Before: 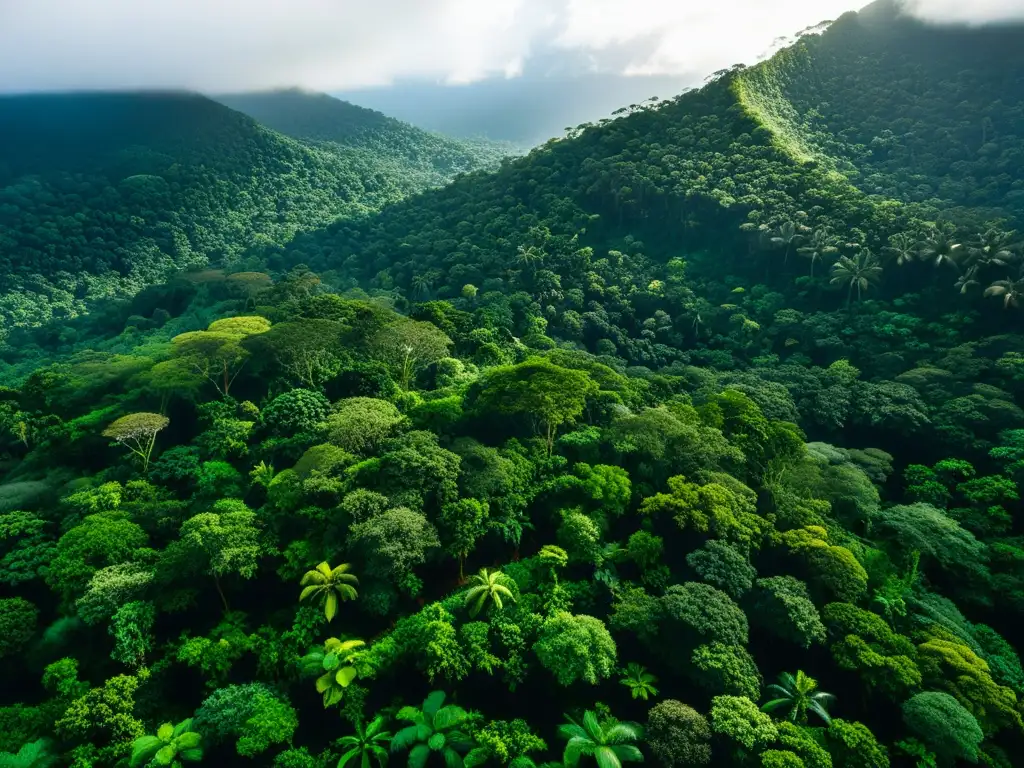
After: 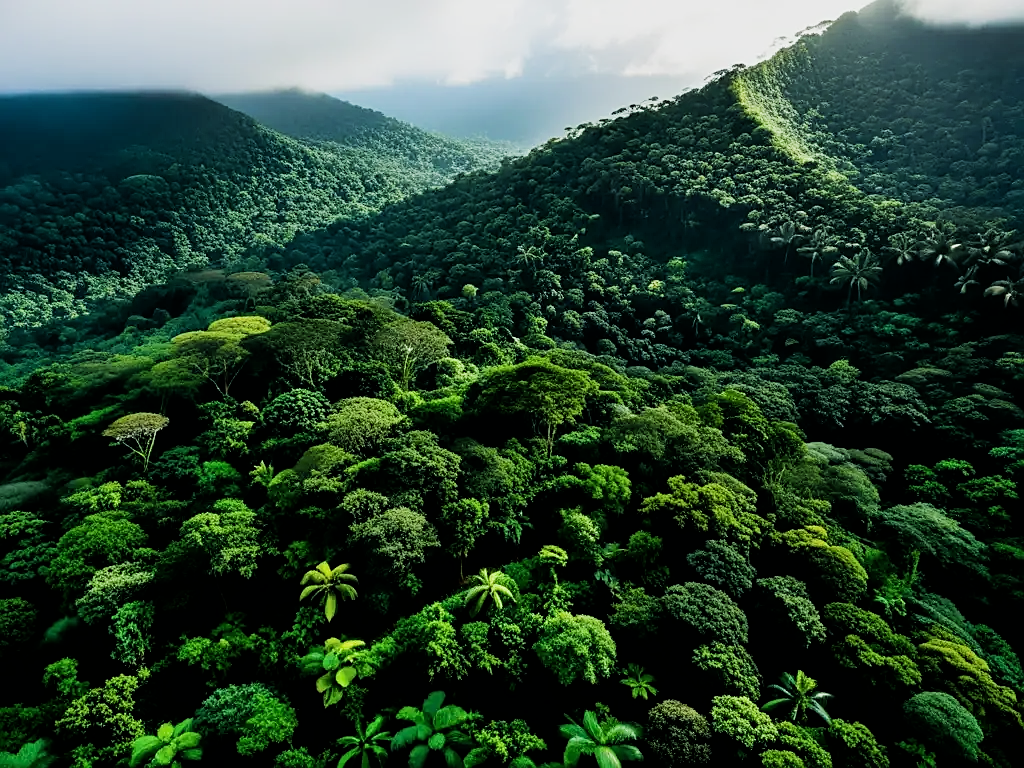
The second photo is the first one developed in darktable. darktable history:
sharpen: on, module defaults
filmic rgb: black relative exposure -5.05 EV, white relative exposure 3.5 EV, threshold 3.01 EV, hardness 3.16, contrast 1.301, highlights saturation mix -49.97%, enable highlight reconstruction true
tone equalizer: edges refinement/feathering 500, mask exposure compensation -1.57 EV, preserve details no
